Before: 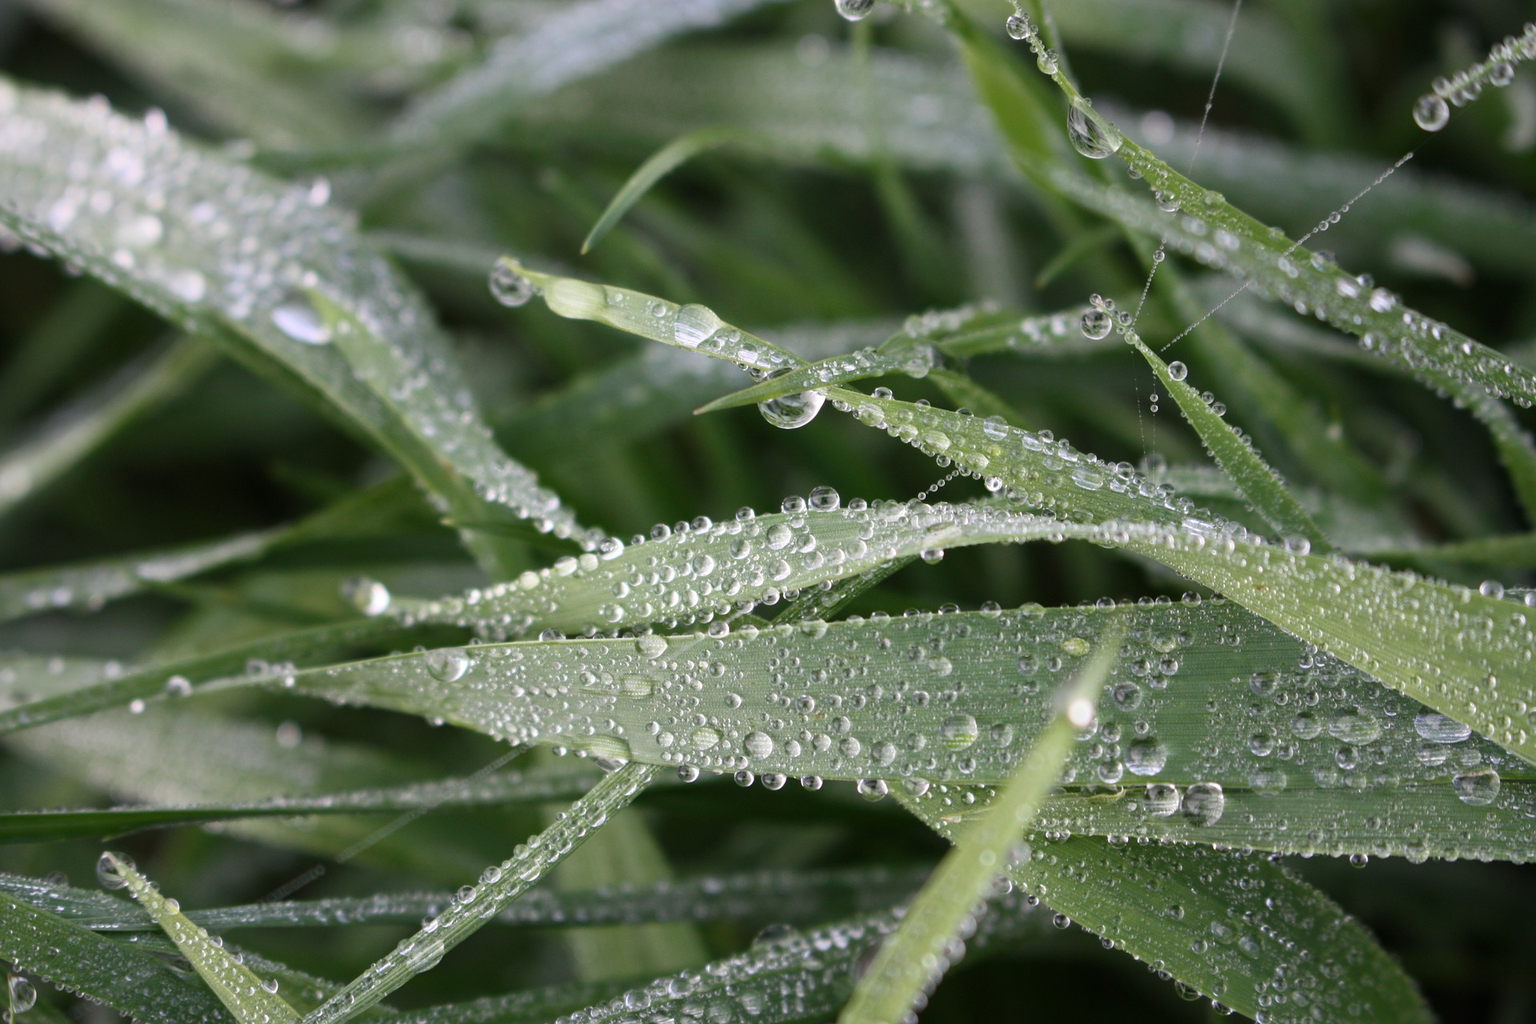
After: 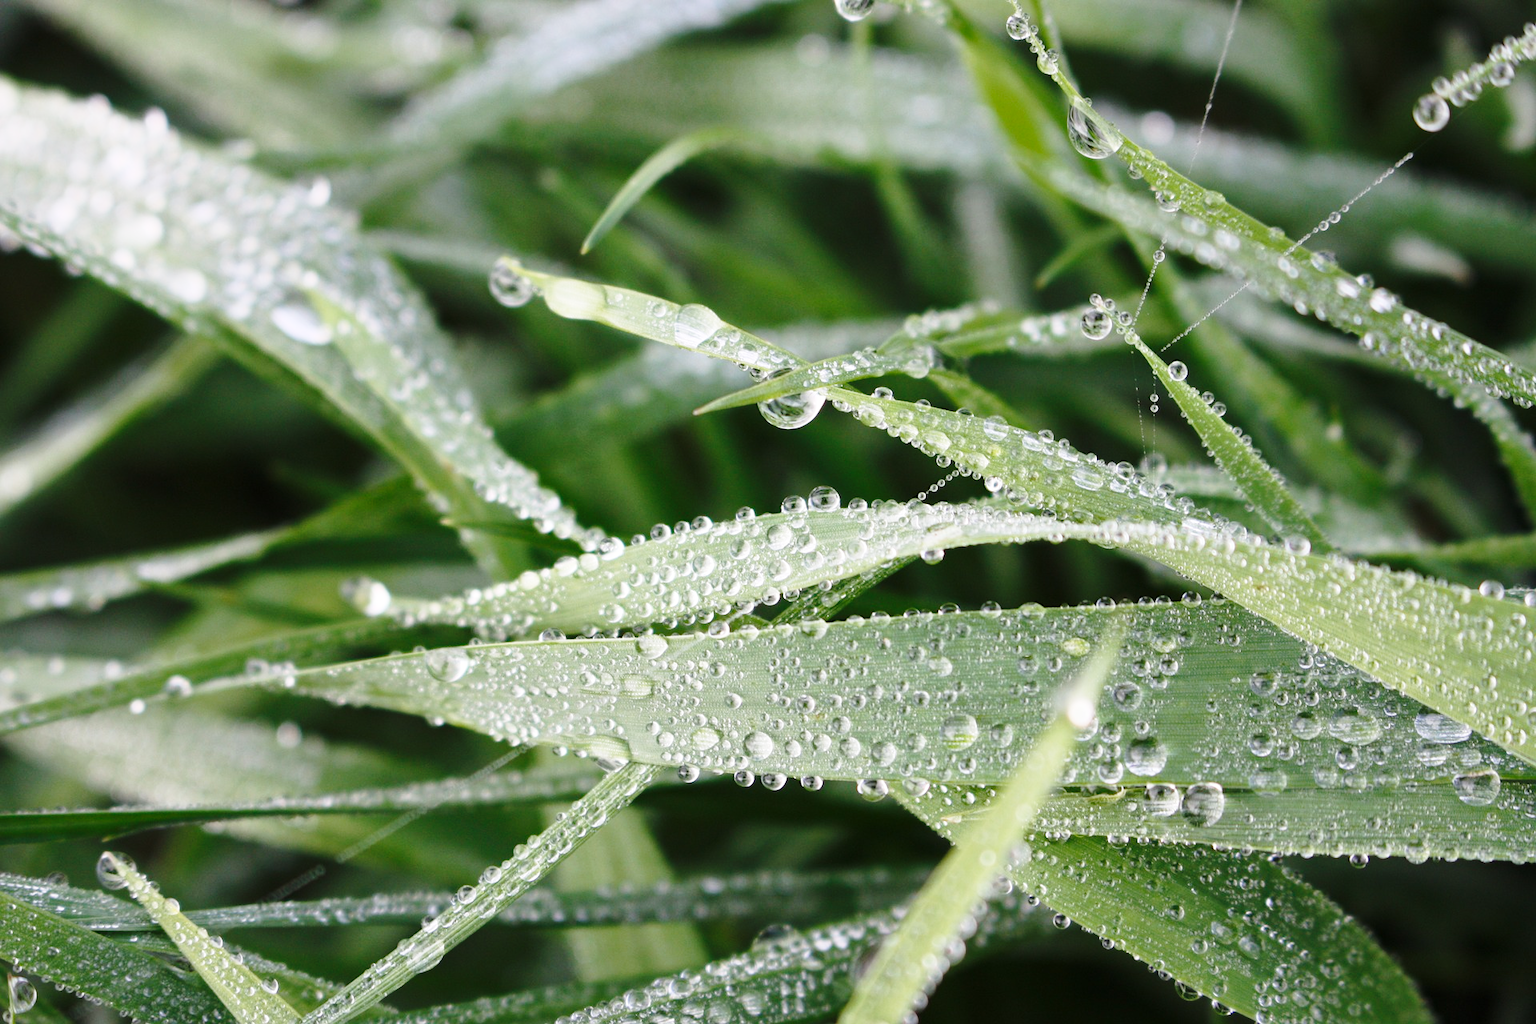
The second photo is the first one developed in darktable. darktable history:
shadows and highlights: shadows 32.05, highlights -31.72, soften with gaussian
base curve: curves: ch0 [(0, 0) (0.028, 0.03) (0.121, 0.232) (0.46, 0.748) (0.859, 0.968) (1, 1)], preserve colors none
